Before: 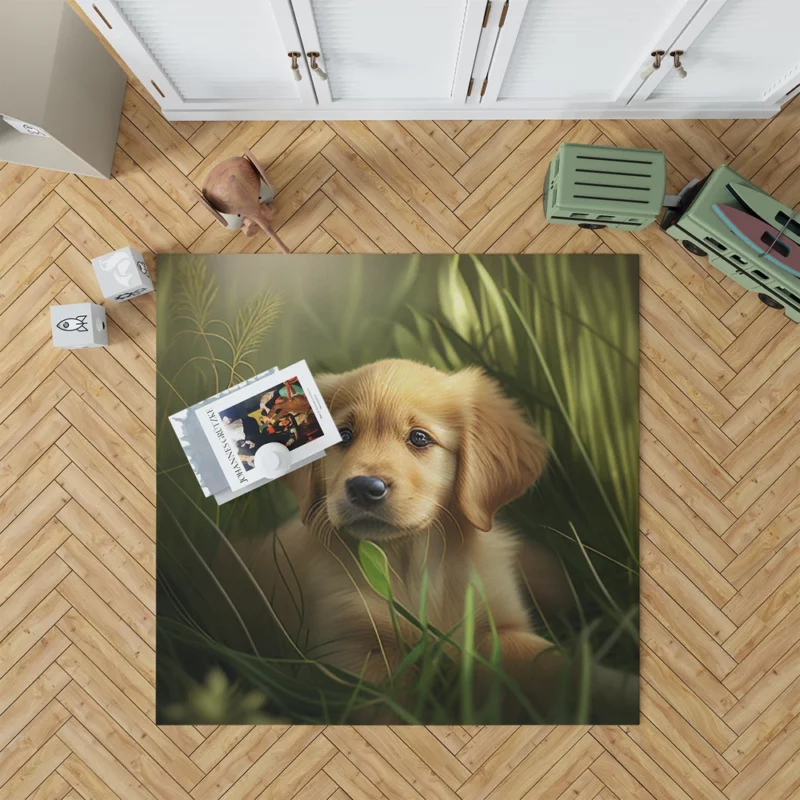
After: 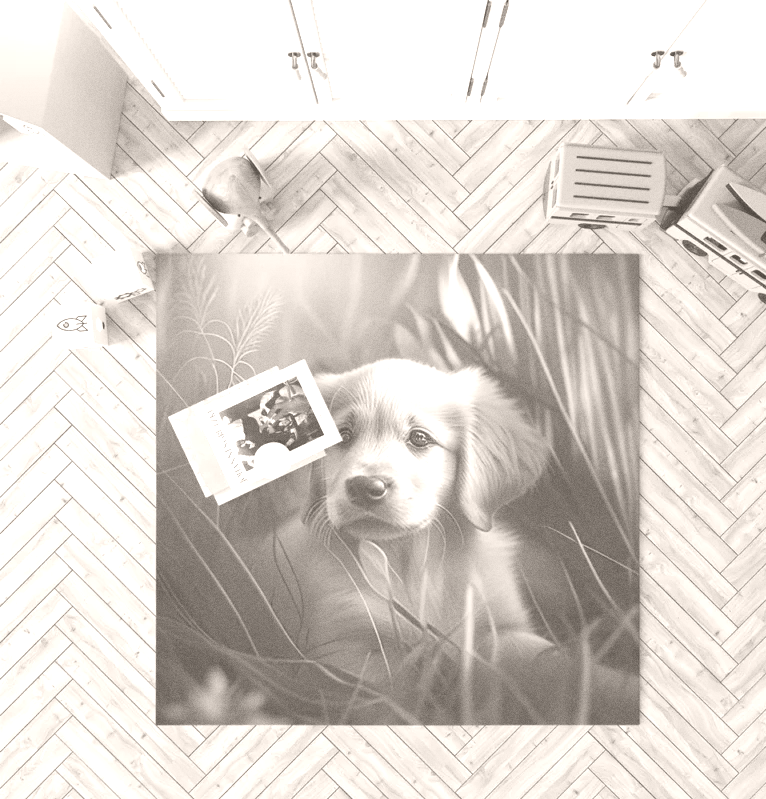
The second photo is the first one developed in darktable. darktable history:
crop: right 4.126%, bottom 0.031%
colorize: hue 34.49°, saturation 35.33%, source mix 100%, lightness 55%, version 1
grain: coarseness 0.09 ISO
